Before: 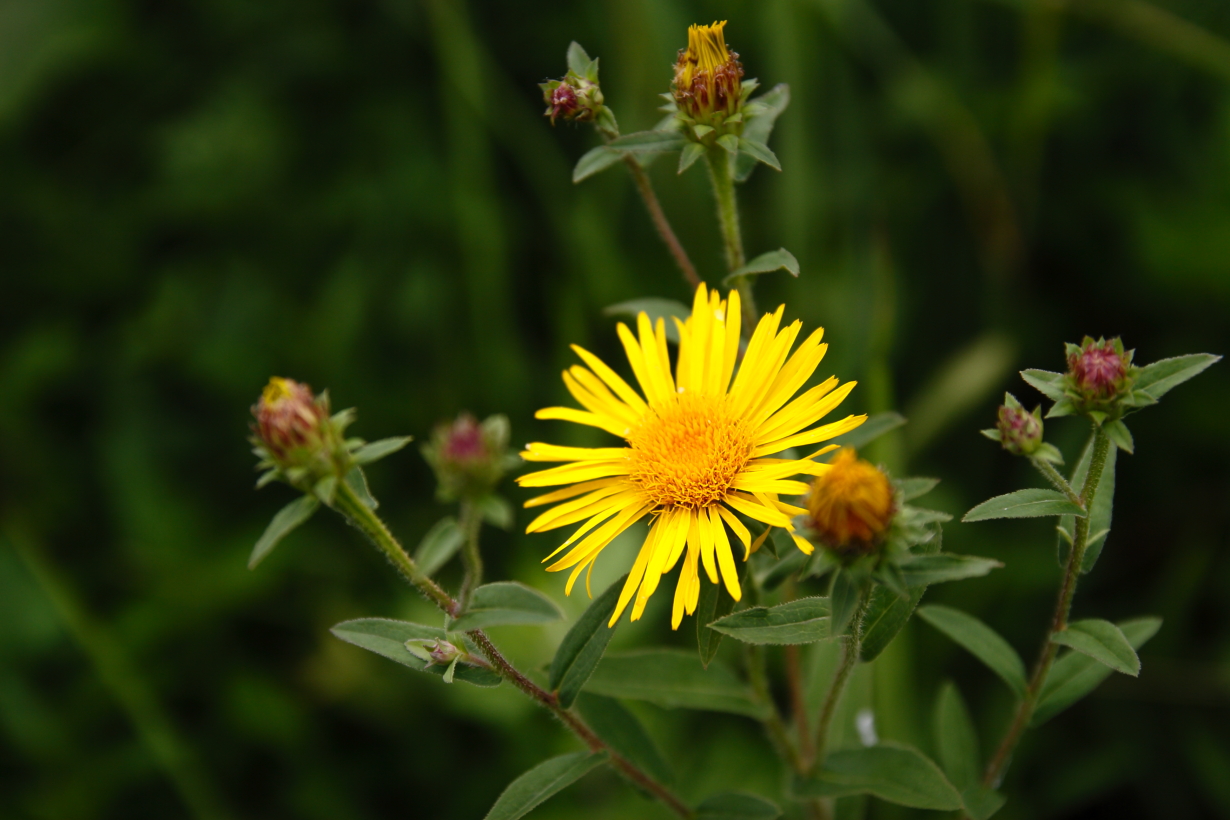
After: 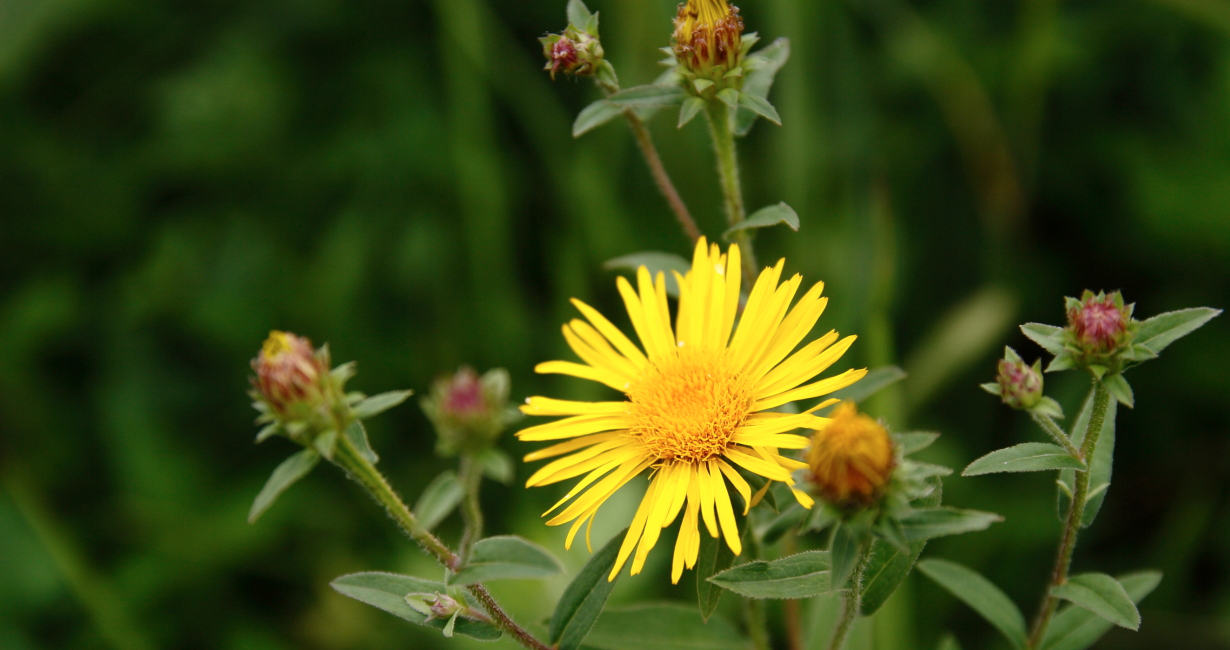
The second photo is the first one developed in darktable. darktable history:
crop and rotate: top 5.652%, bottom 15.001%
